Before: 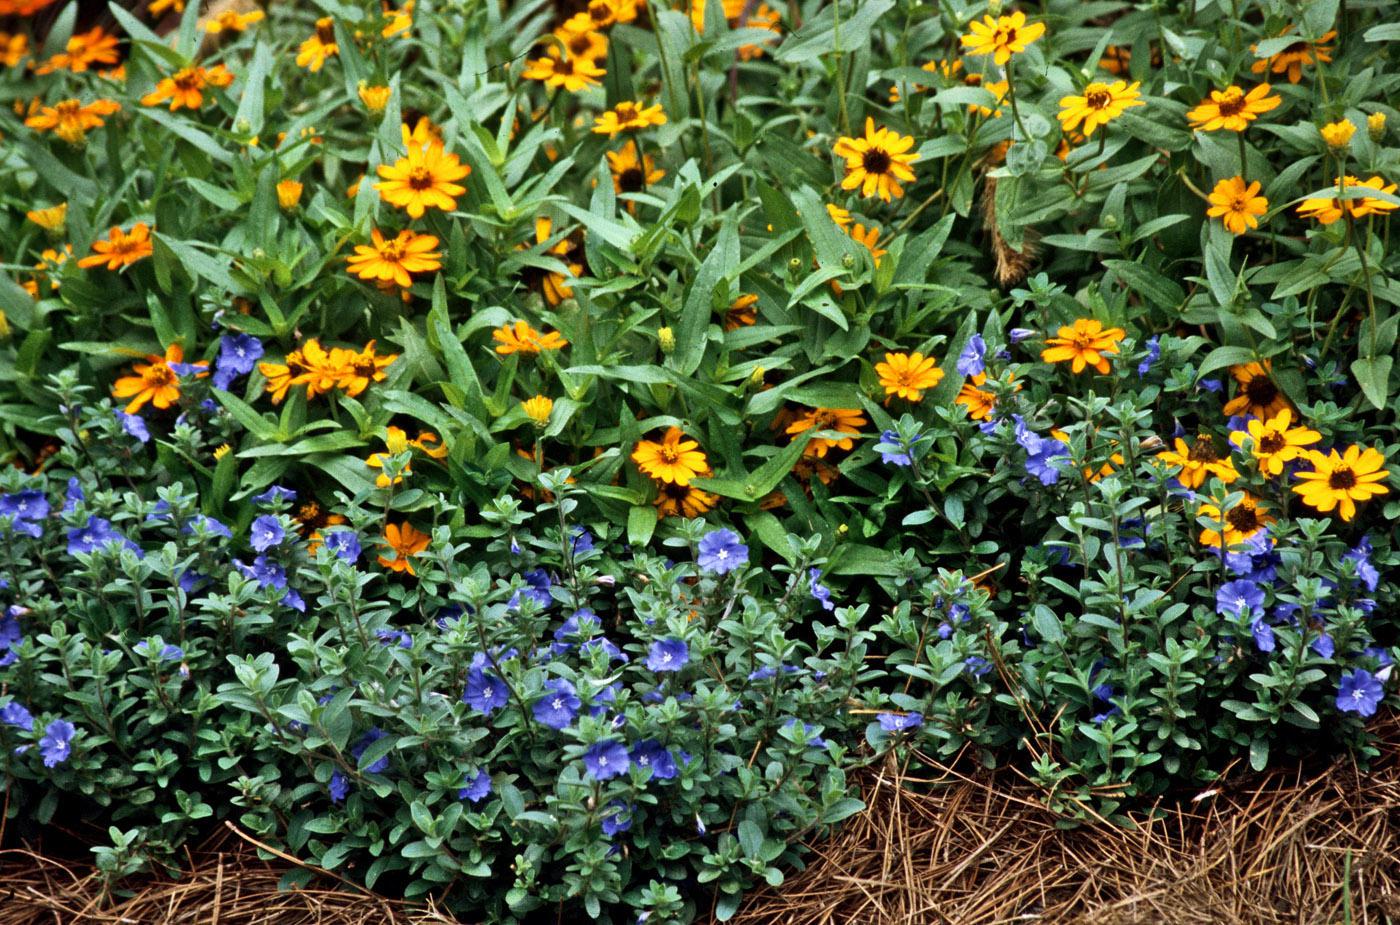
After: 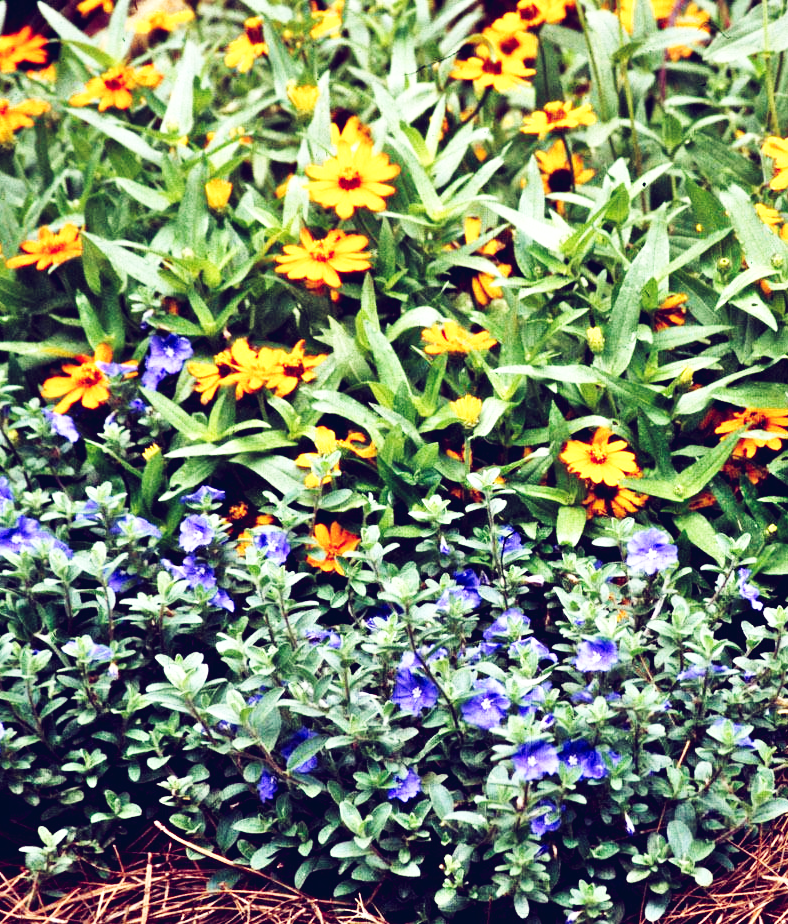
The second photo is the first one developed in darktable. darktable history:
crop: left 5.114%, right 38.589%
color balance: lift [1.001, 0.997, 0.99, 1.01], gamma [1.007, 1, 0.975, 1.025], gain [1, 1.065, 1.052, 0.935], contrast 13.25%
base curve: curves: ch0 [(0, 0.003) (0.001, 0.002) (0.006, 0.004) (0.02, 0.022) (0.048, 0.086) (0.094, 0.234) (0.162, 0.431) (0.258, 0.629) (0.385, 0.8) (0.548, 0.918) (0.751, 0.988) (1, 1)], preserve colors none
